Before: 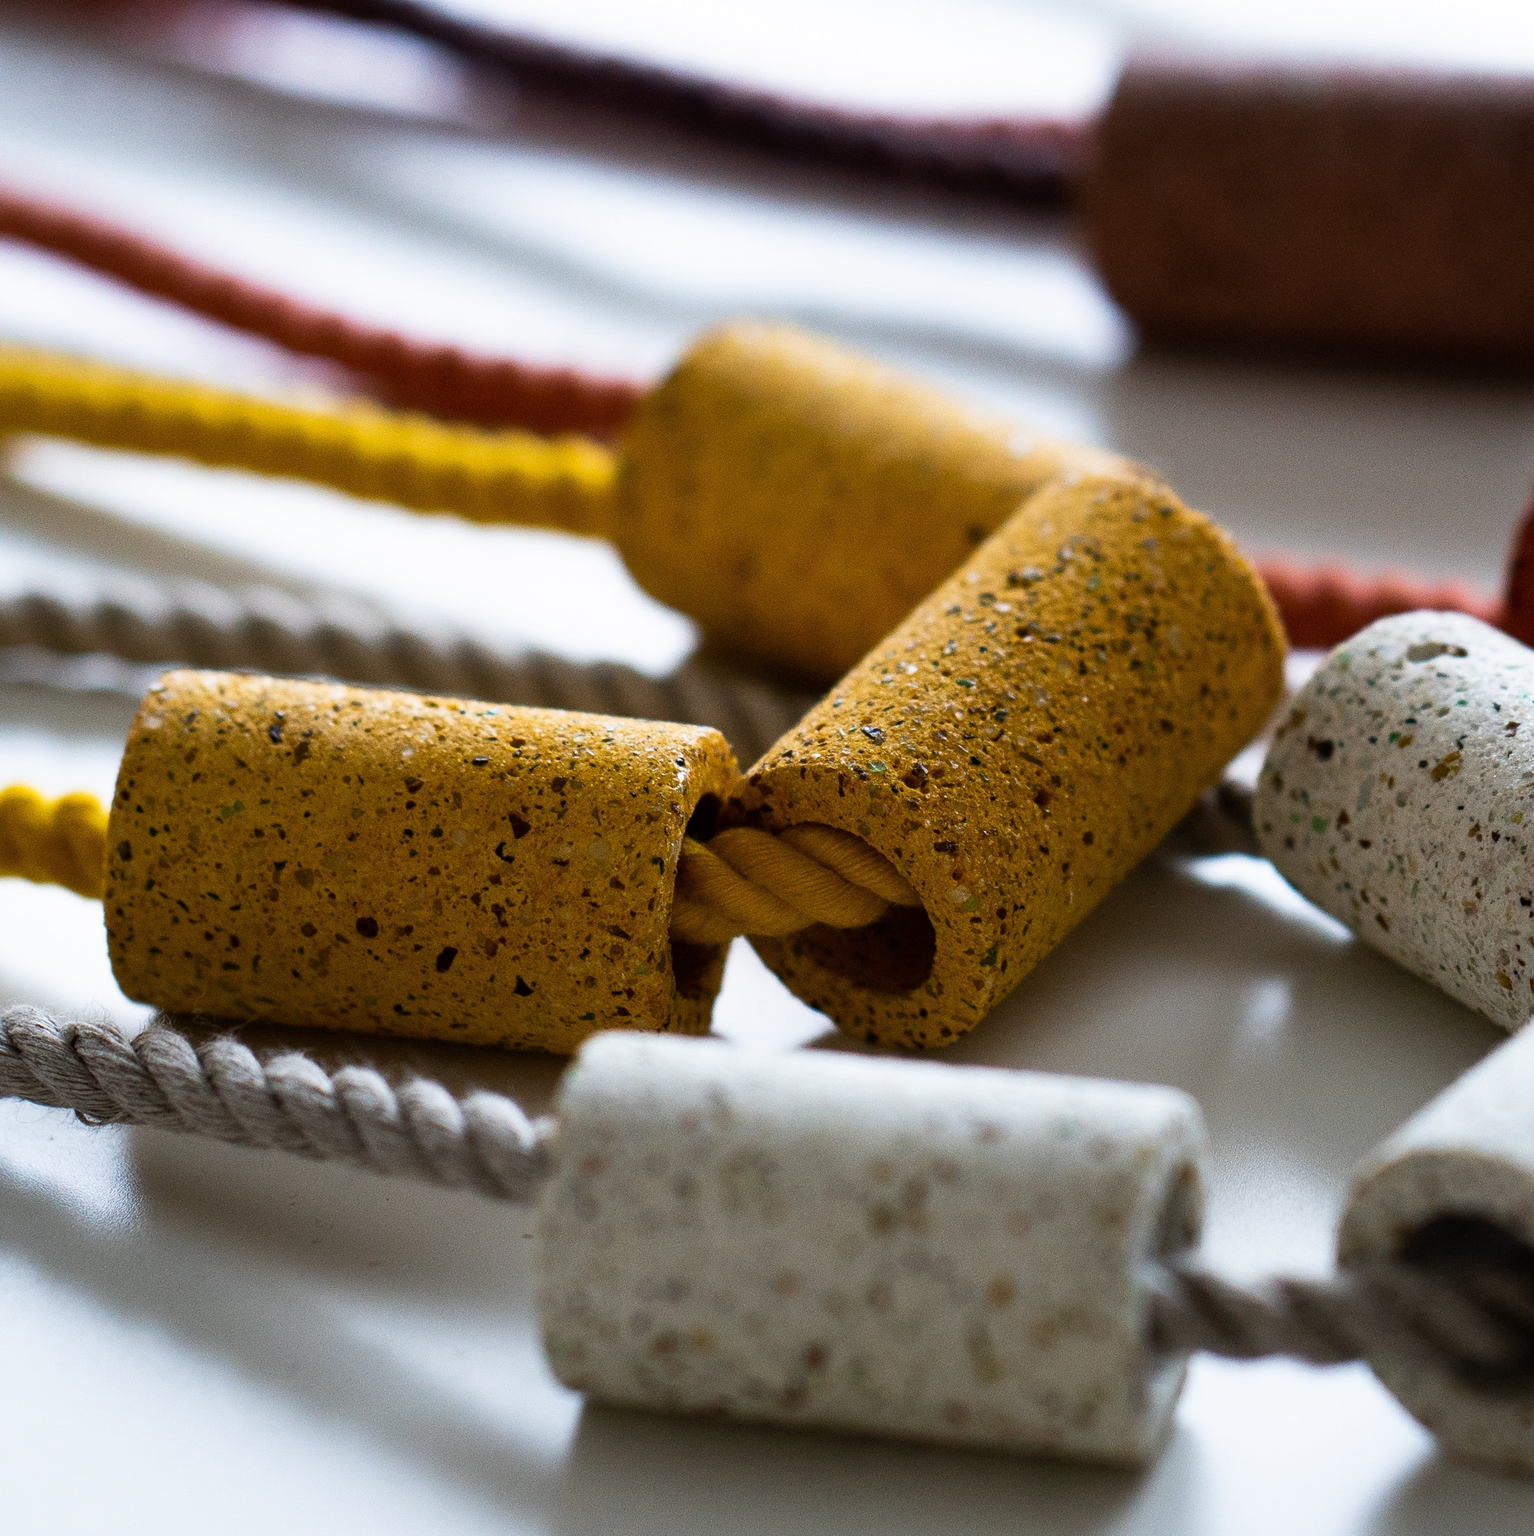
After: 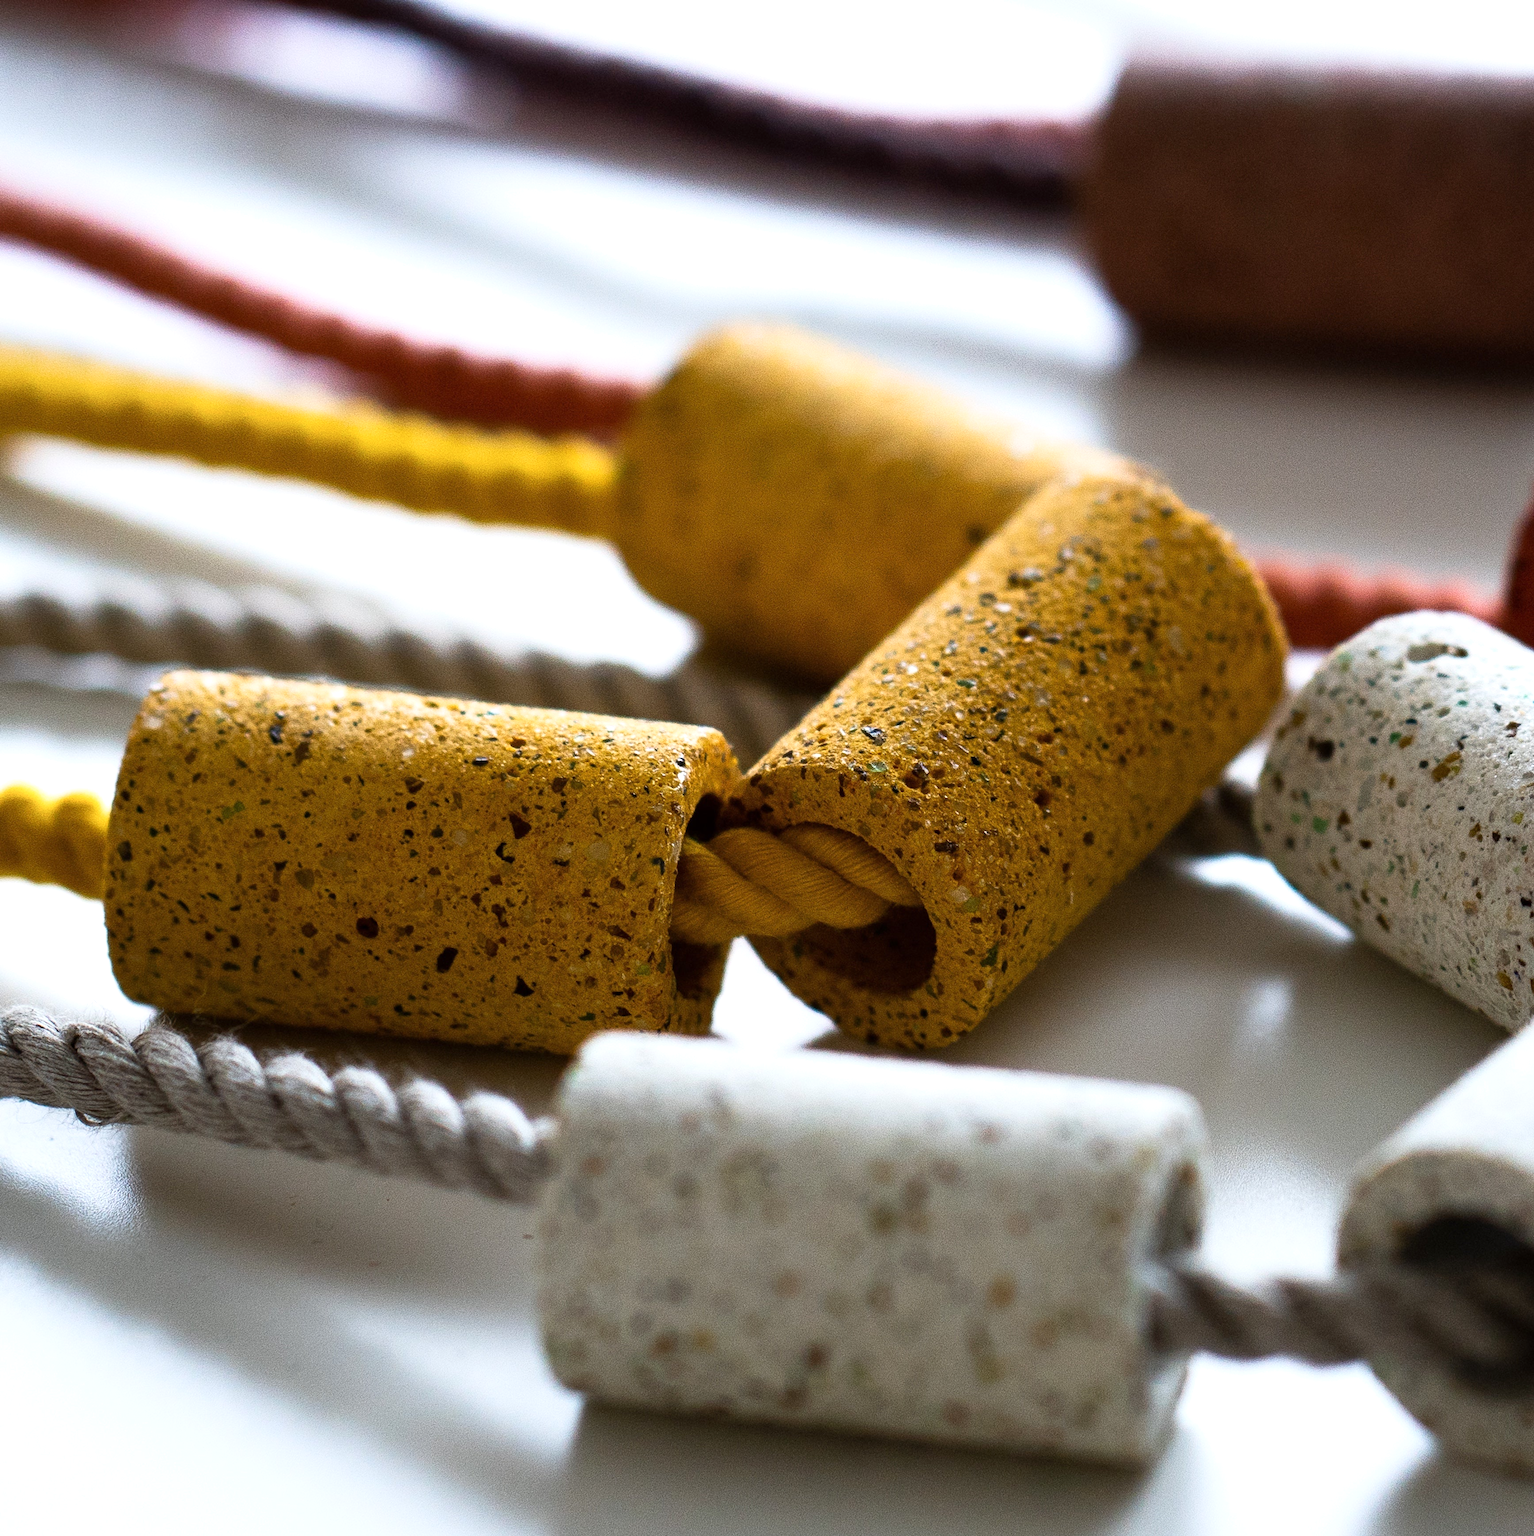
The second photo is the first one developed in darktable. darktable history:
exposure: exposure 0.258 EV, compensate highlight preservation false
shadows and highlights: shadows 0, highlights 40
